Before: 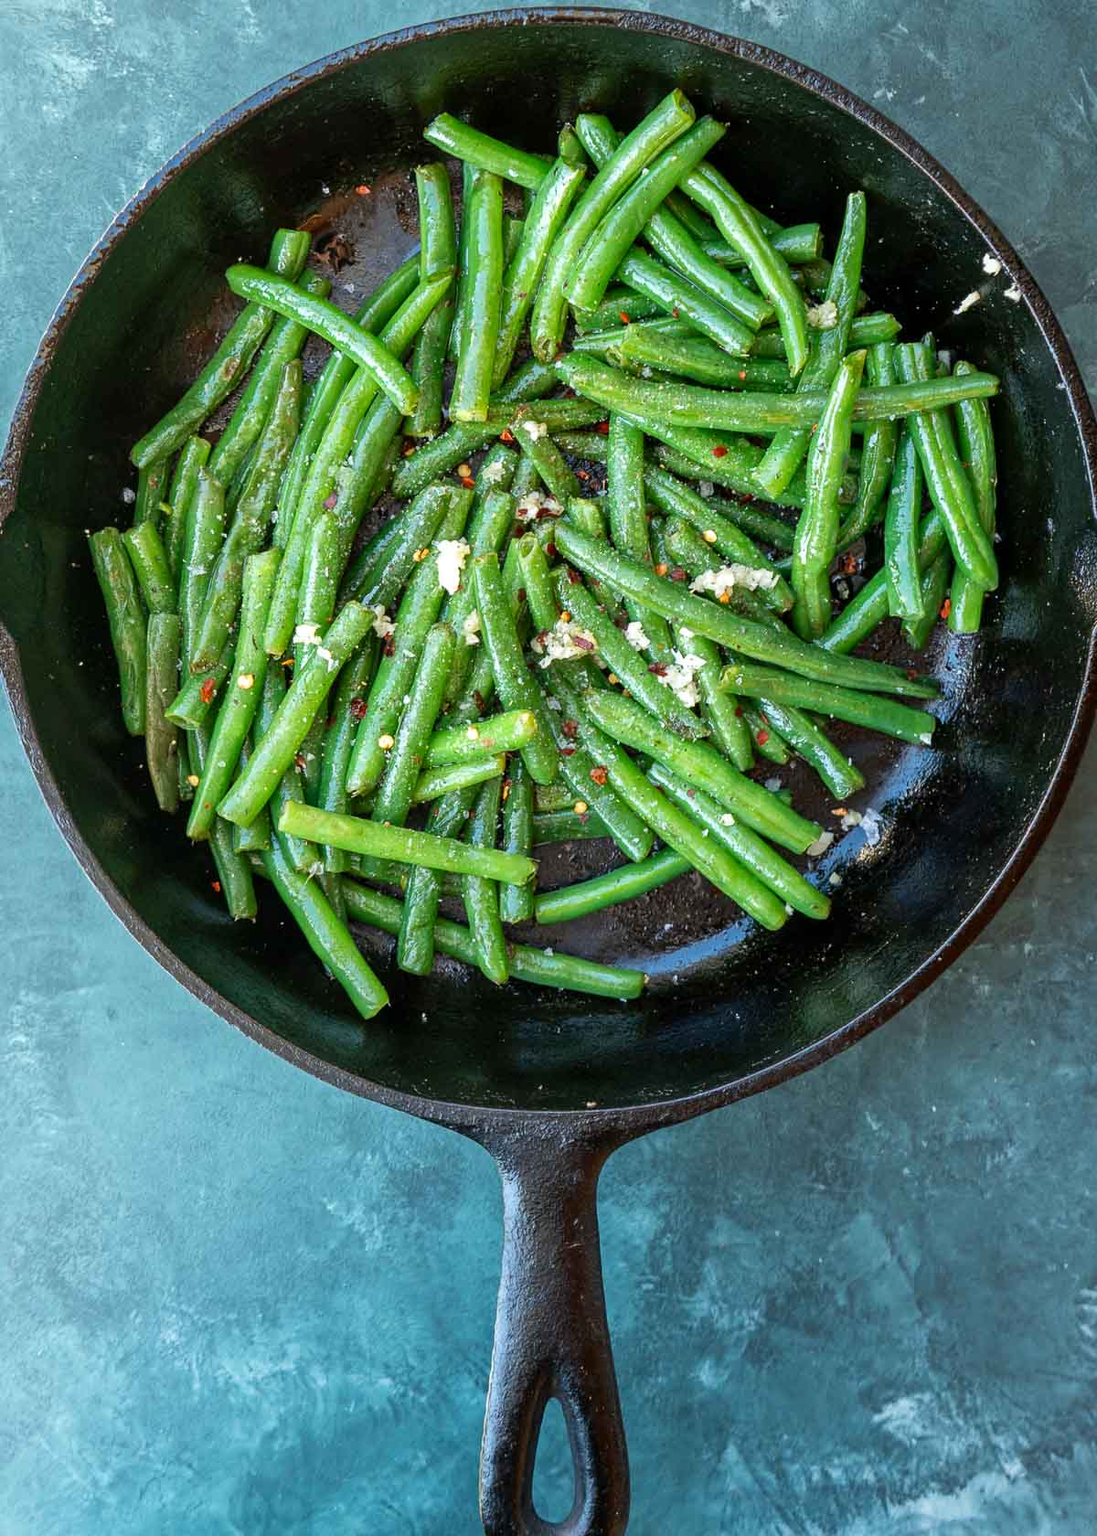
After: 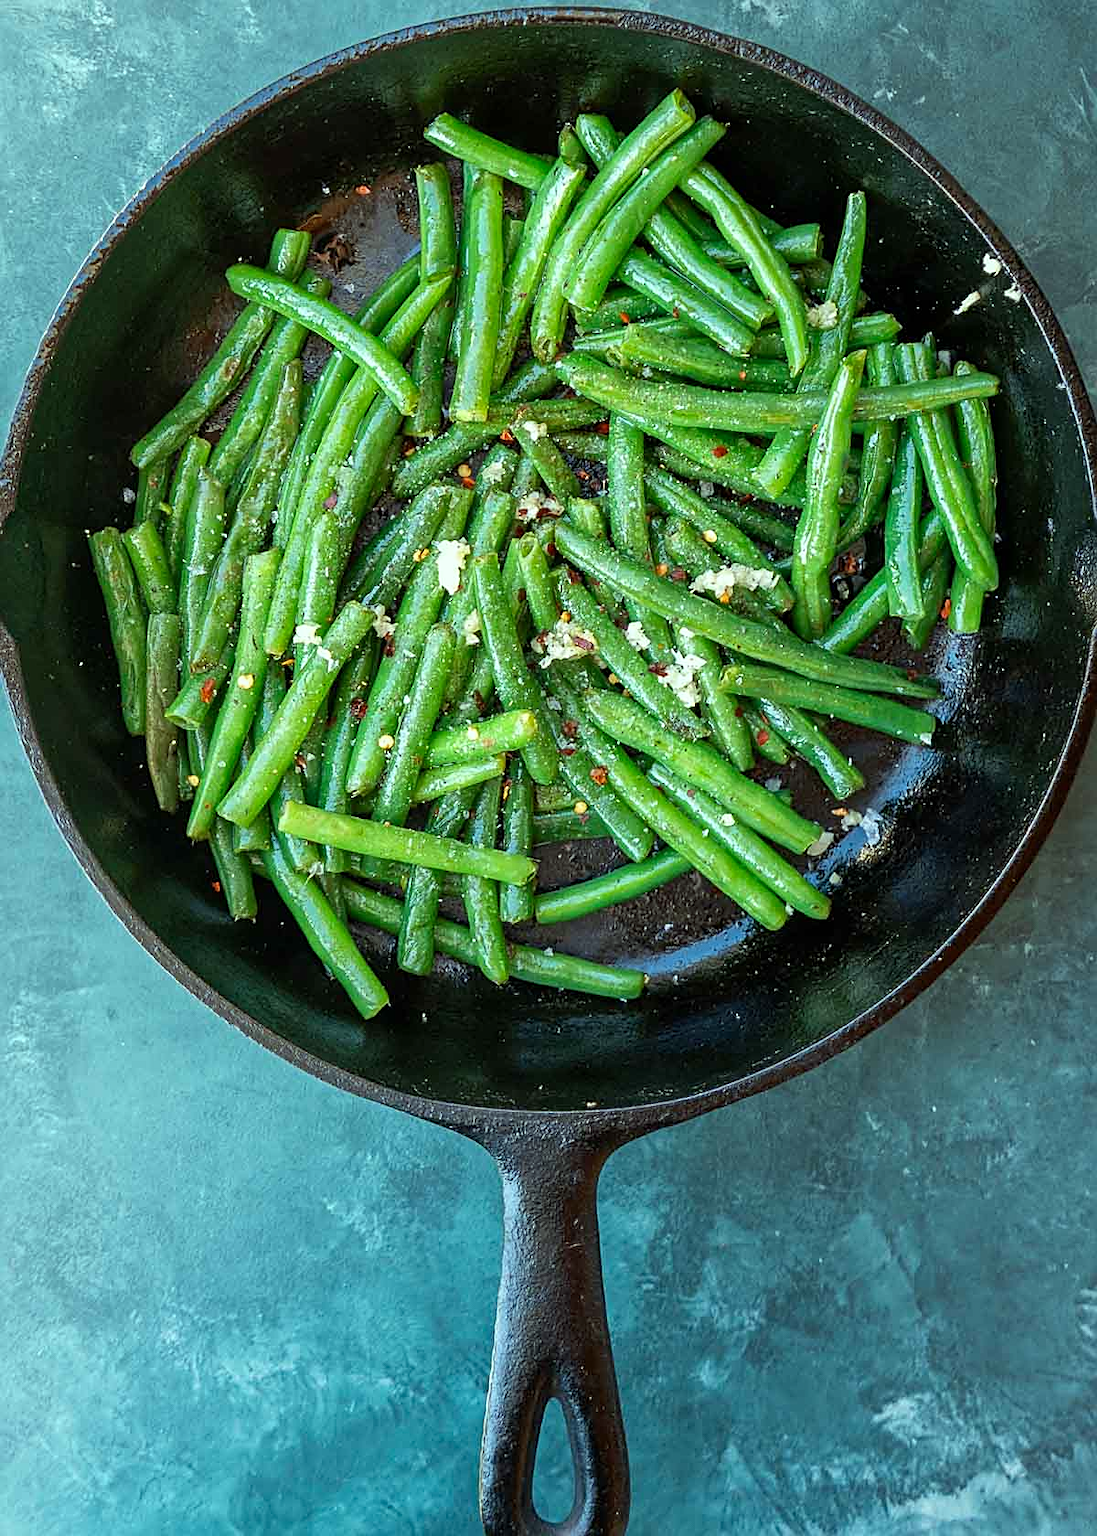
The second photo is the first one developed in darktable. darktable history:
color correction: highlights a* -8, highlights b* 3.1
sharpen: amount 0.478
